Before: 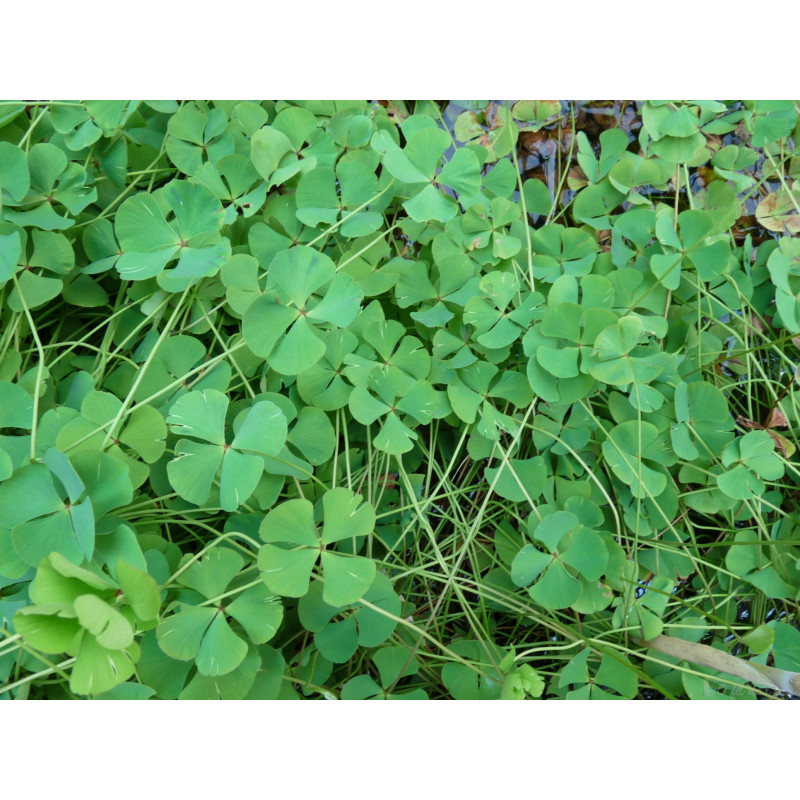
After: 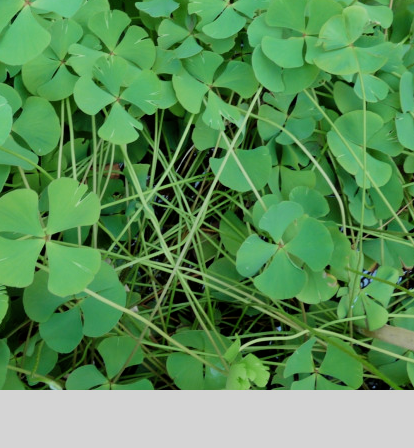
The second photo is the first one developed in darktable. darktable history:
crop: left 34.479%, top 38.822%, right 13.718%, bottom 5.172%
filmic rgb: black relative exposure -7.65 EV, white relative exposure 4.56 EV, hardness 3.61, color science v6 (2022)
